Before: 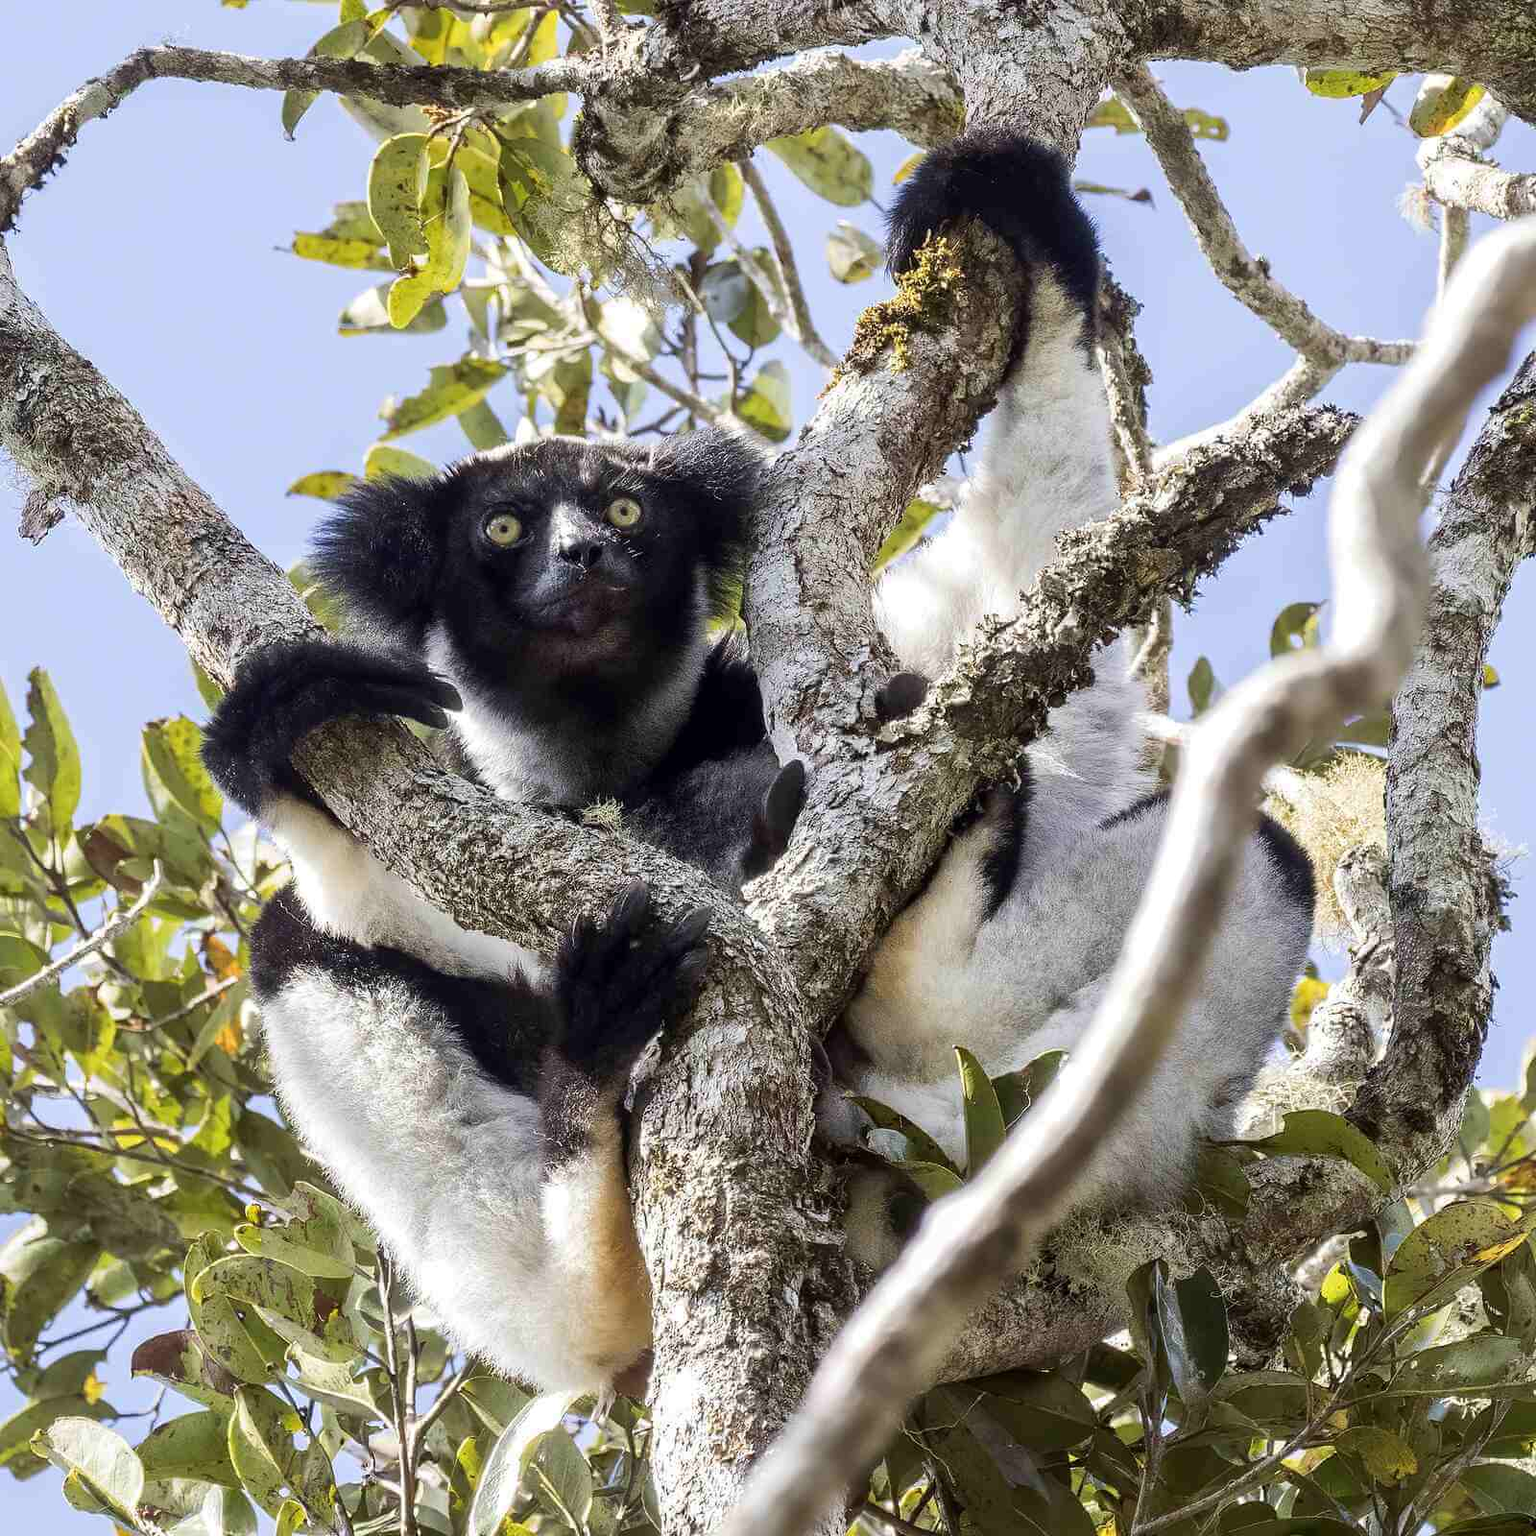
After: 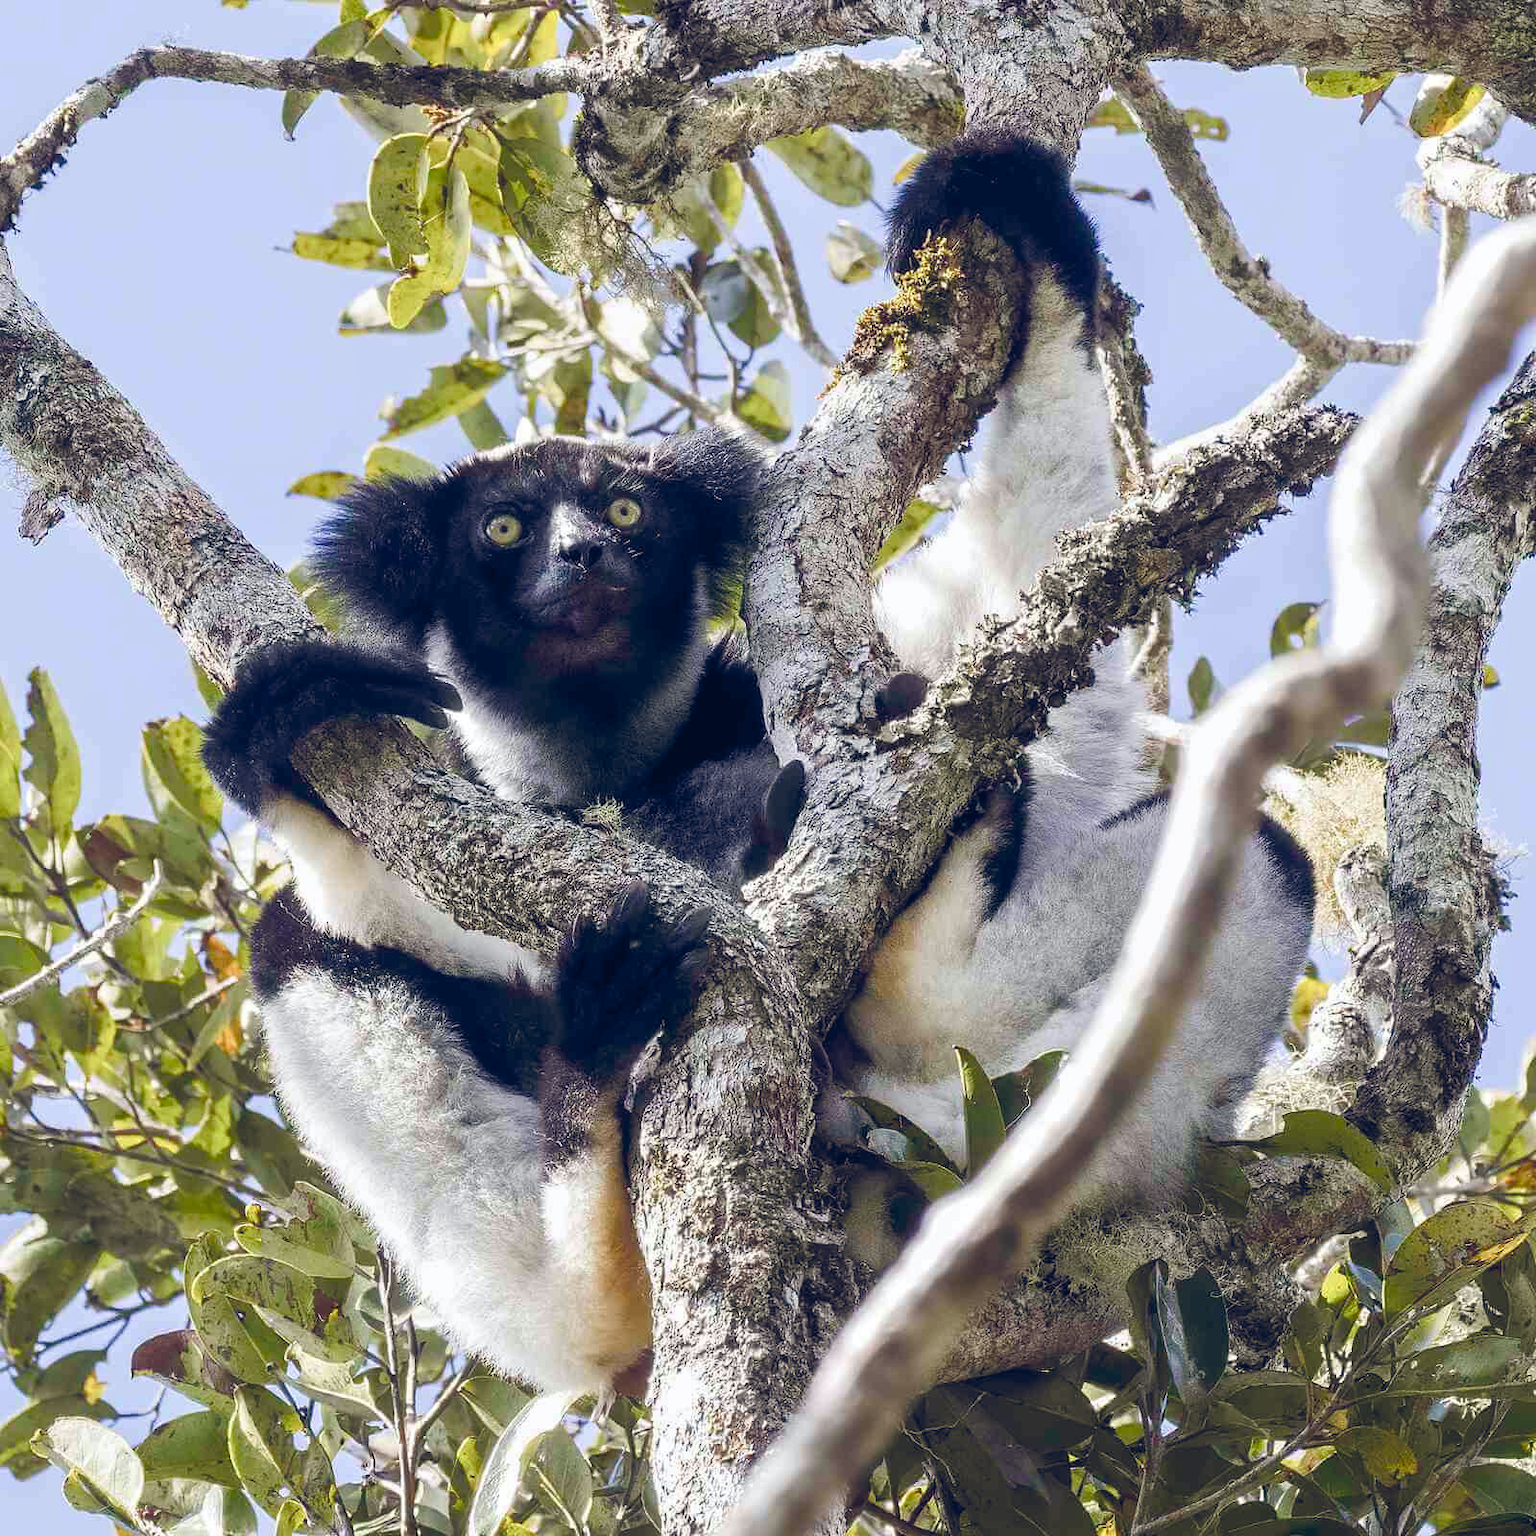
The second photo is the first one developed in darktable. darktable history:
tone equalizer: on, module defaults
color balance rgb: global offset › luminance 0.41%, global offset › chroma 0.212%, global offset › hue 255.61°, perceptual saturation grading › global saturation 0.443%, perceptual saturation grading › highlights -17.156%, perceptual saturation grading › mid-tones 32.458%, perceptual saturation grading › shadows 50.303%
local contrast: mode bilateral grid, contrast 99, coarseness 100, detail 90%, midtone range 0.2
